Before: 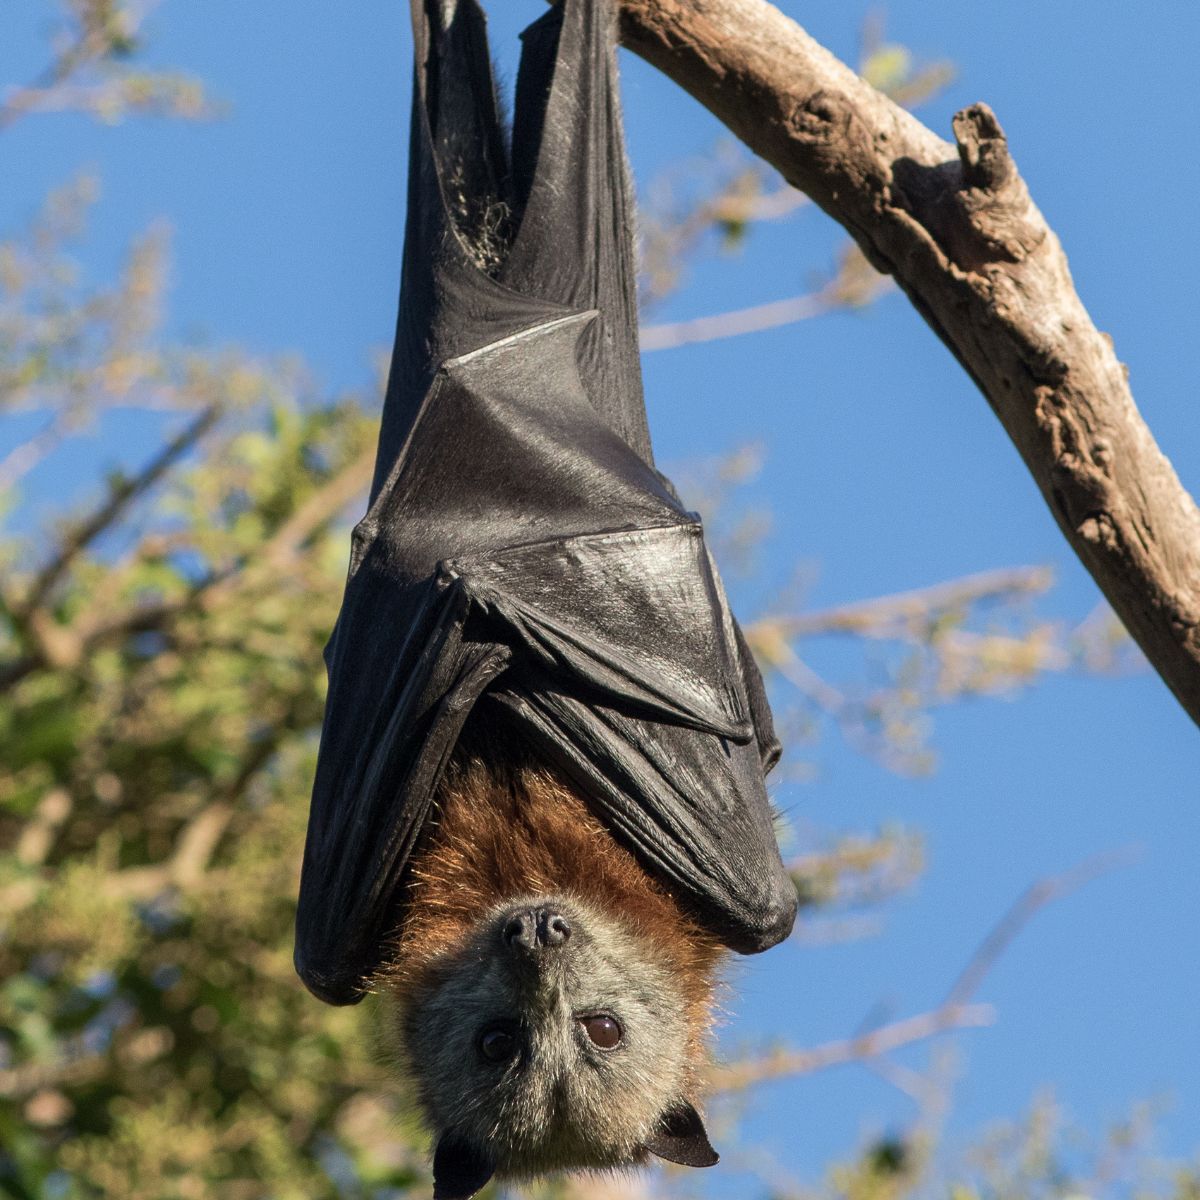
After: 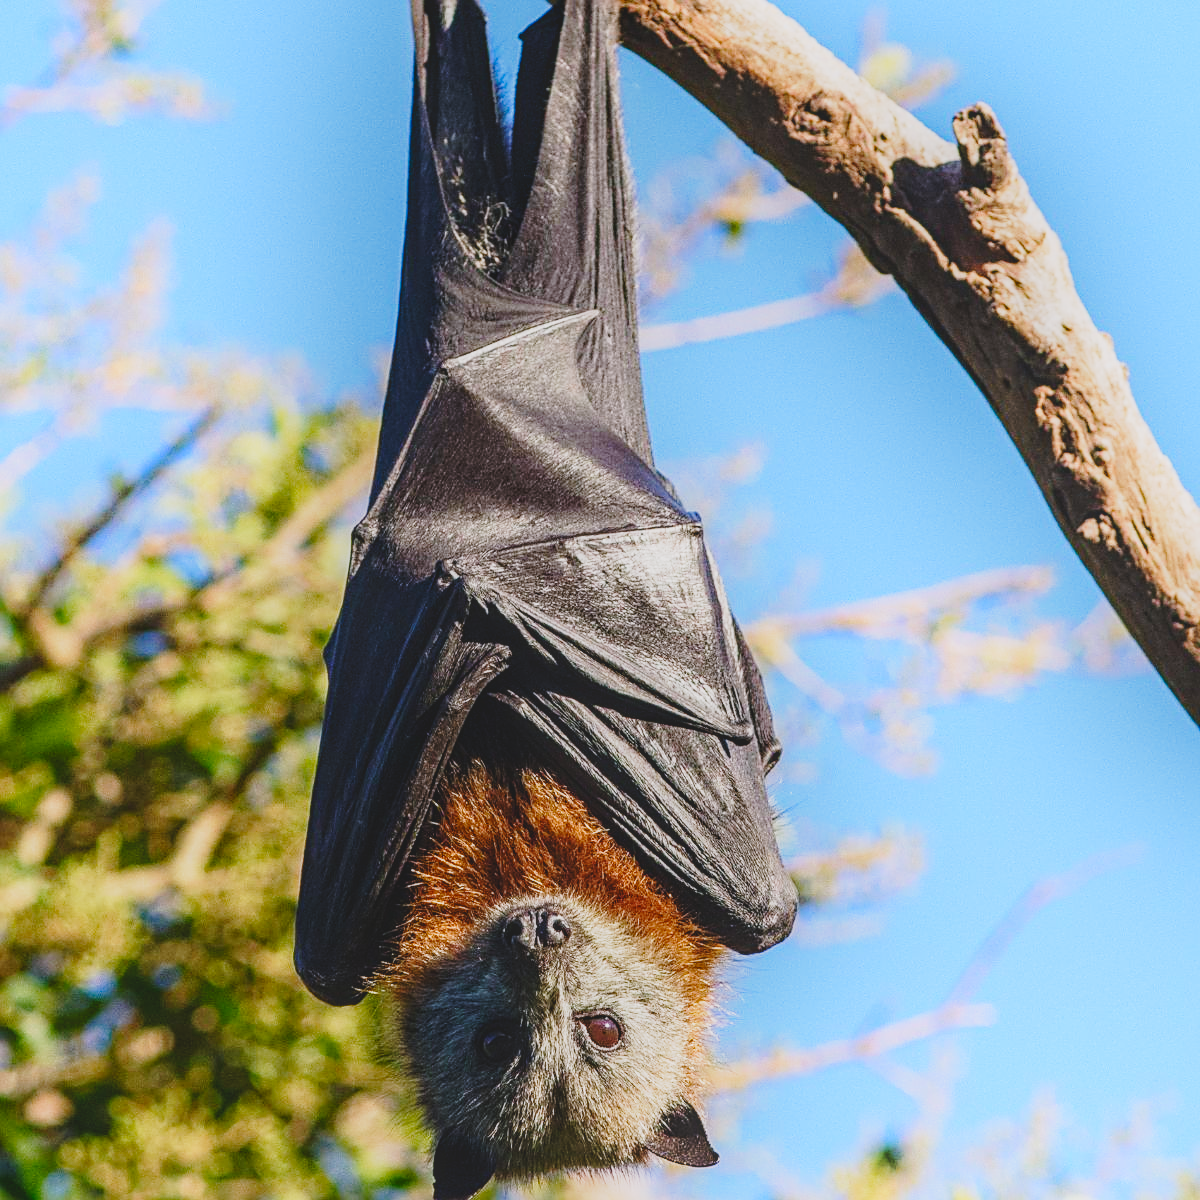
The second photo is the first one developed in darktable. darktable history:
contrast brightness saturation: contrast -0.298
haze removal: compatibility mode true, adaptive false
base curve: curves: ch0 [(0, 0) (0.028, 0.03) (0.121, 0.232) (0.46, 0.748) (0.859, 0.968) (1, 1)], preserve colors none
local contrast: detail 130%
color balance rgb: highlights gain › luminance 6.808%, highlights gain › chroma 0.967%, highlights gain › hue 47.78°, perceptual saturation grading › global saturation 20%, perceptual saturation grading › highlights -25.229%, perceptual saturation grading › shadows 25.146%, contrast 5.092%
color calibration: gray › normalize channels true, illuminant as shot in camera, x 0.358, y 0.373, temperature 4628.91 K, gamut compression 0.015
shadows and highlights: shadows -54.01, highlights 86.87, soften with gaussian
sharpen: on, module defaults
